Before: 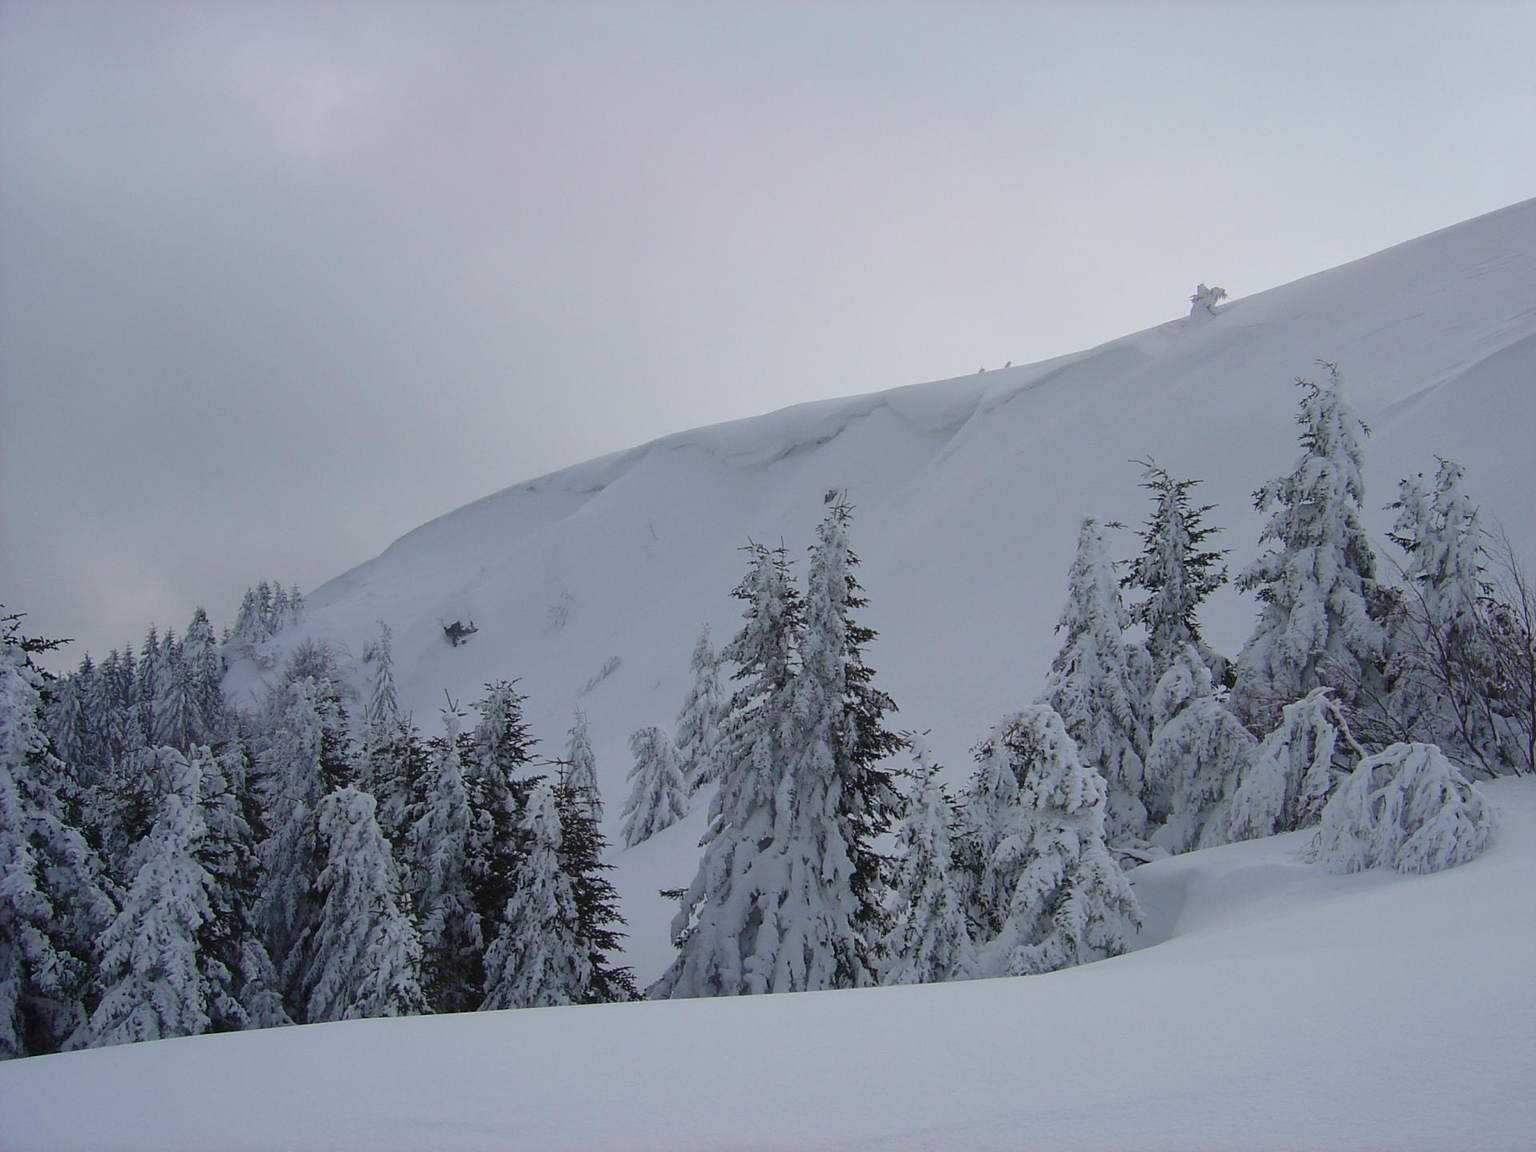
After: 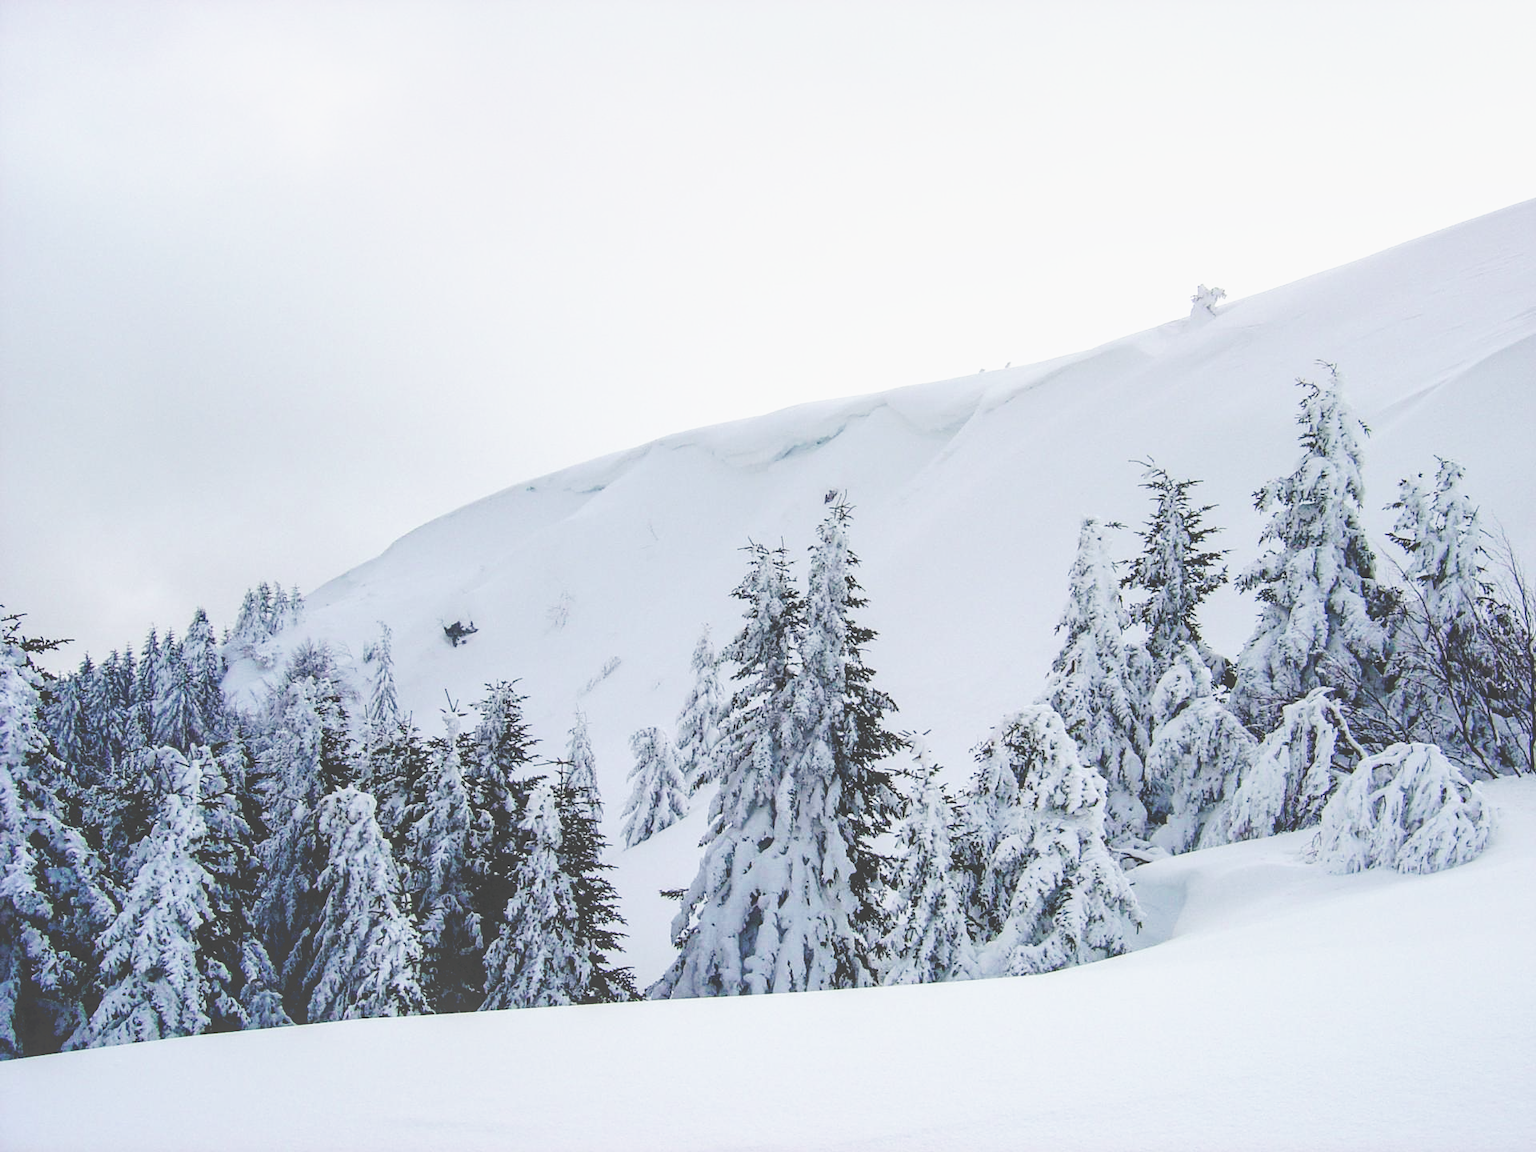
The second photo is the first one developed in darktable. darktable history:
local contrast: detail 130%
tone curve: curves: ch0 [(0, 0) (0.003, 0.279) (0.011, 0.287) (0.025, 0.295) (0.044, 0.304) (0.069, 0.316) (0.1, 0.319) (0.136, 0.316) (0.177, 0.32) (0.224, 0.359) (0.277, 0.421) (0.335, 0.511) (0.399, 0.639) (0.468, 0.734) (0.543, 0.827) (0.623, 0.89) (0.709, 0.944) (0.801, 0.965) (0.898, 0.968) (1, 1)], preserve colors none
white balance: red 1, blue 1
